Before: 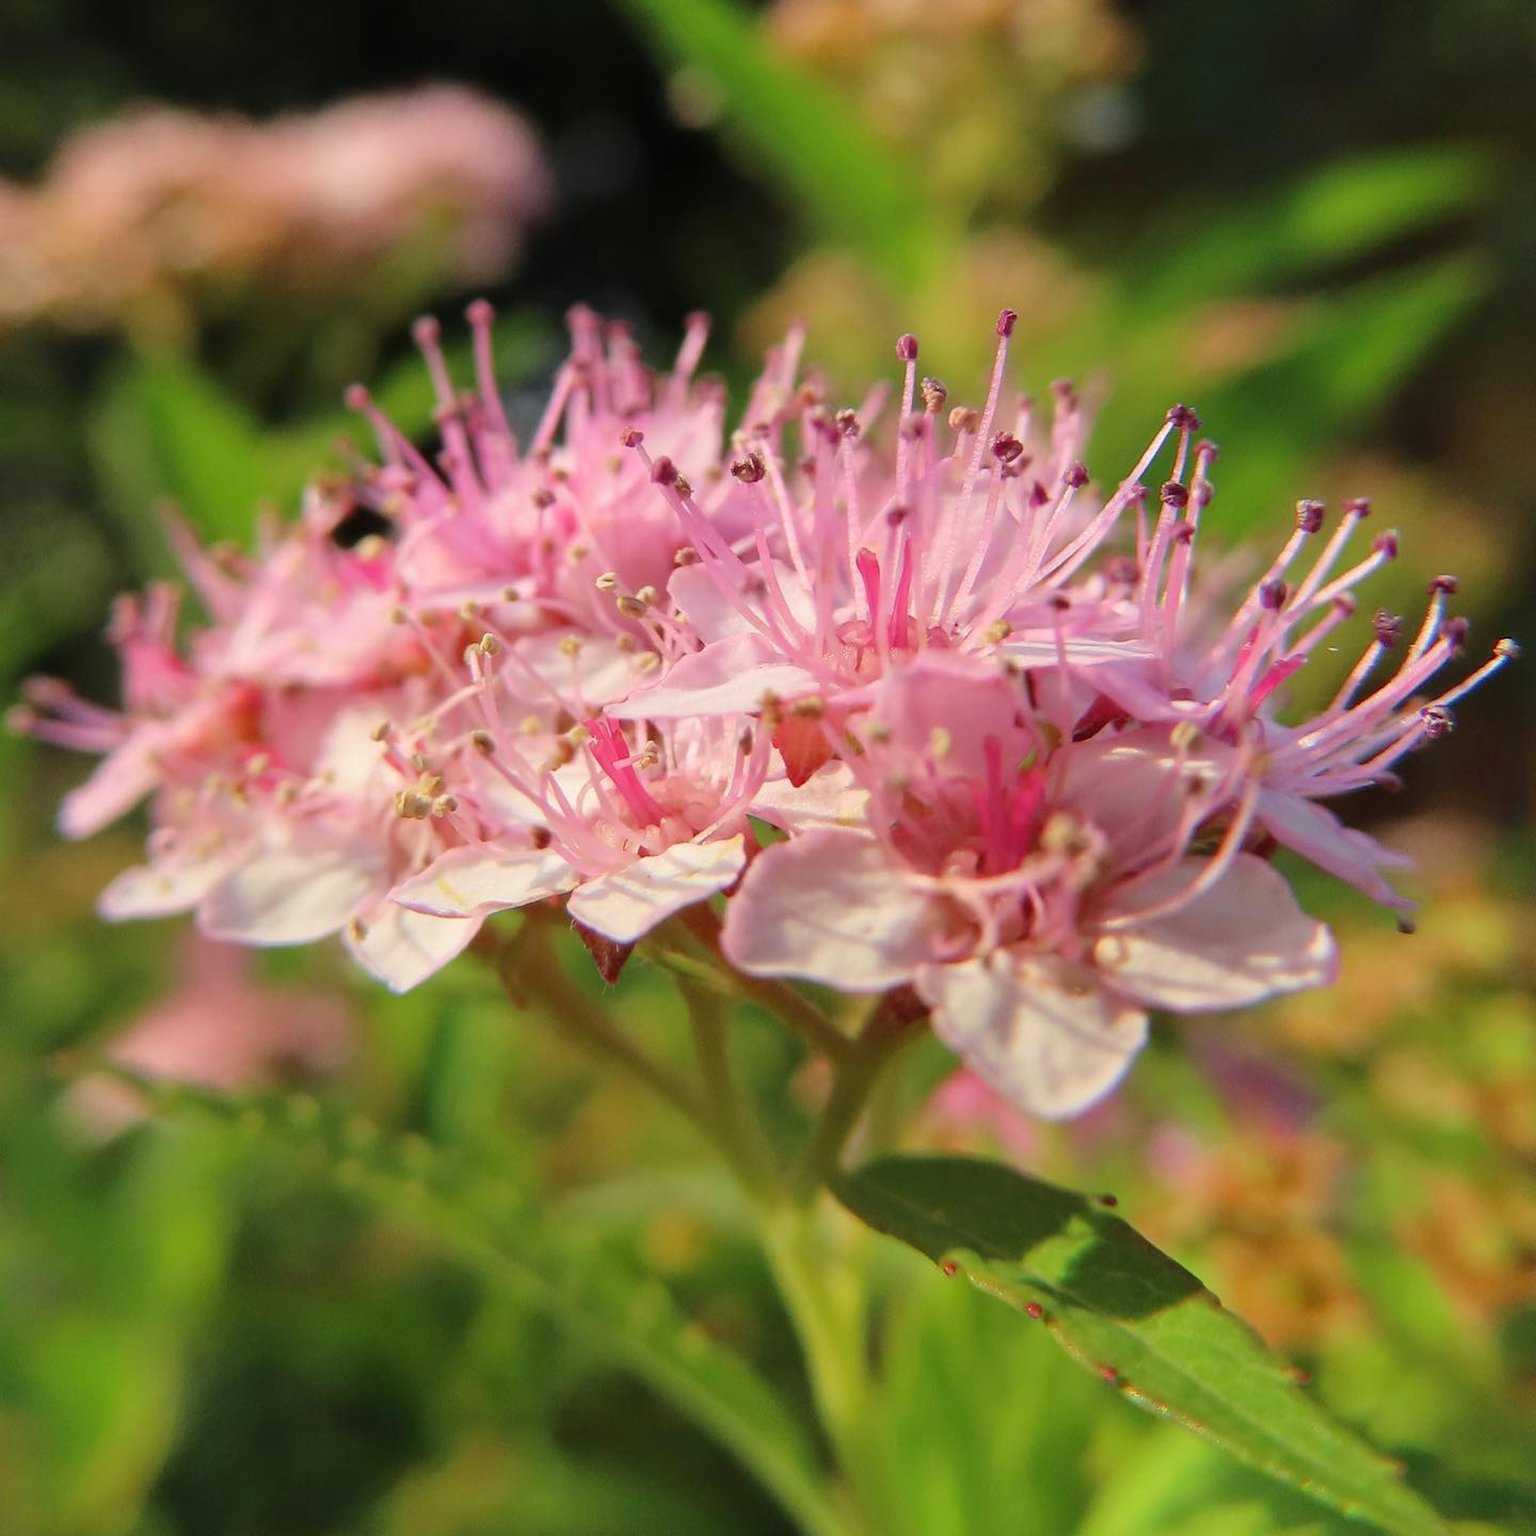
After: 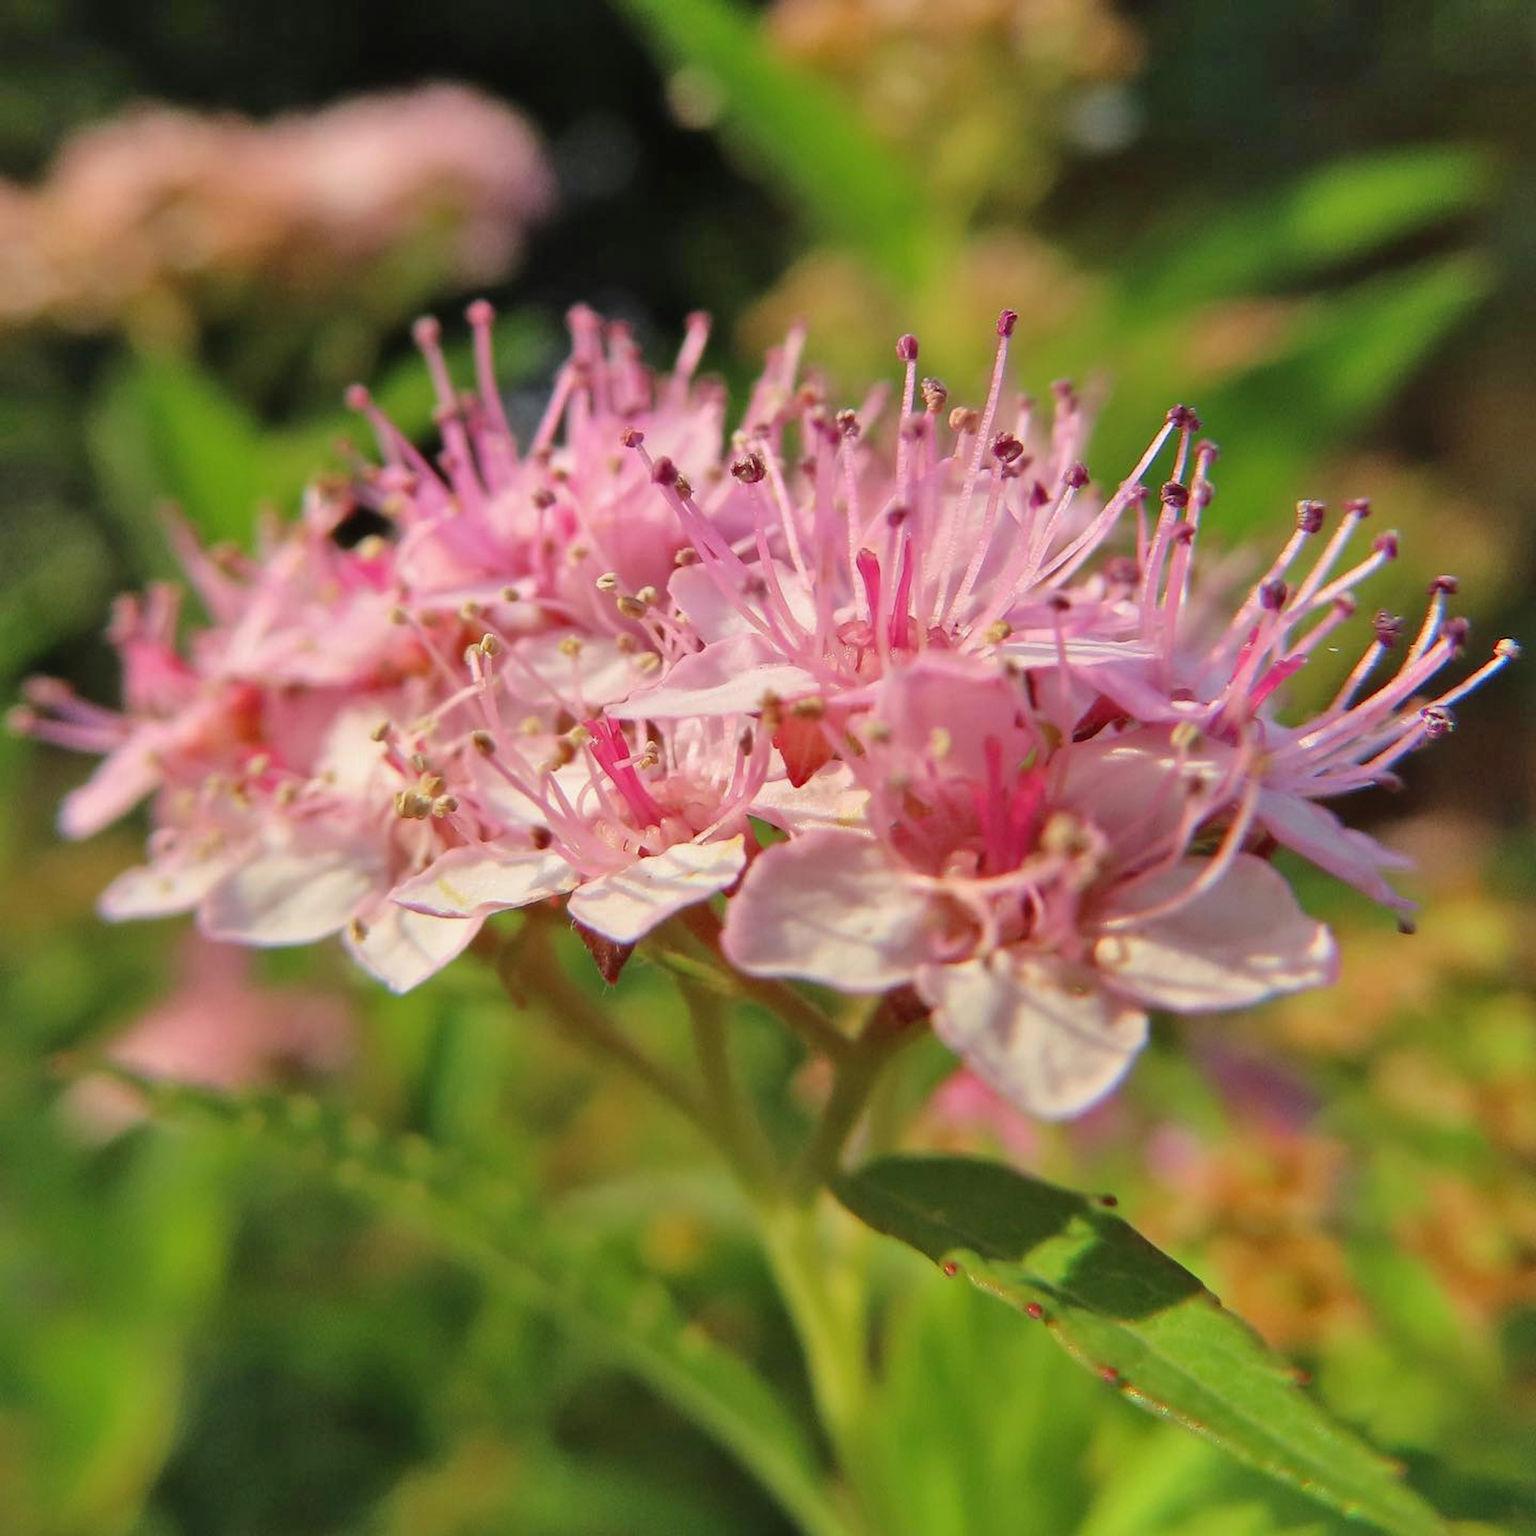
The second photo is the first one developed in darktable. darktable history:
shadows and highlights: shadows 49.04, highlights -42.8, soften with gaussian
